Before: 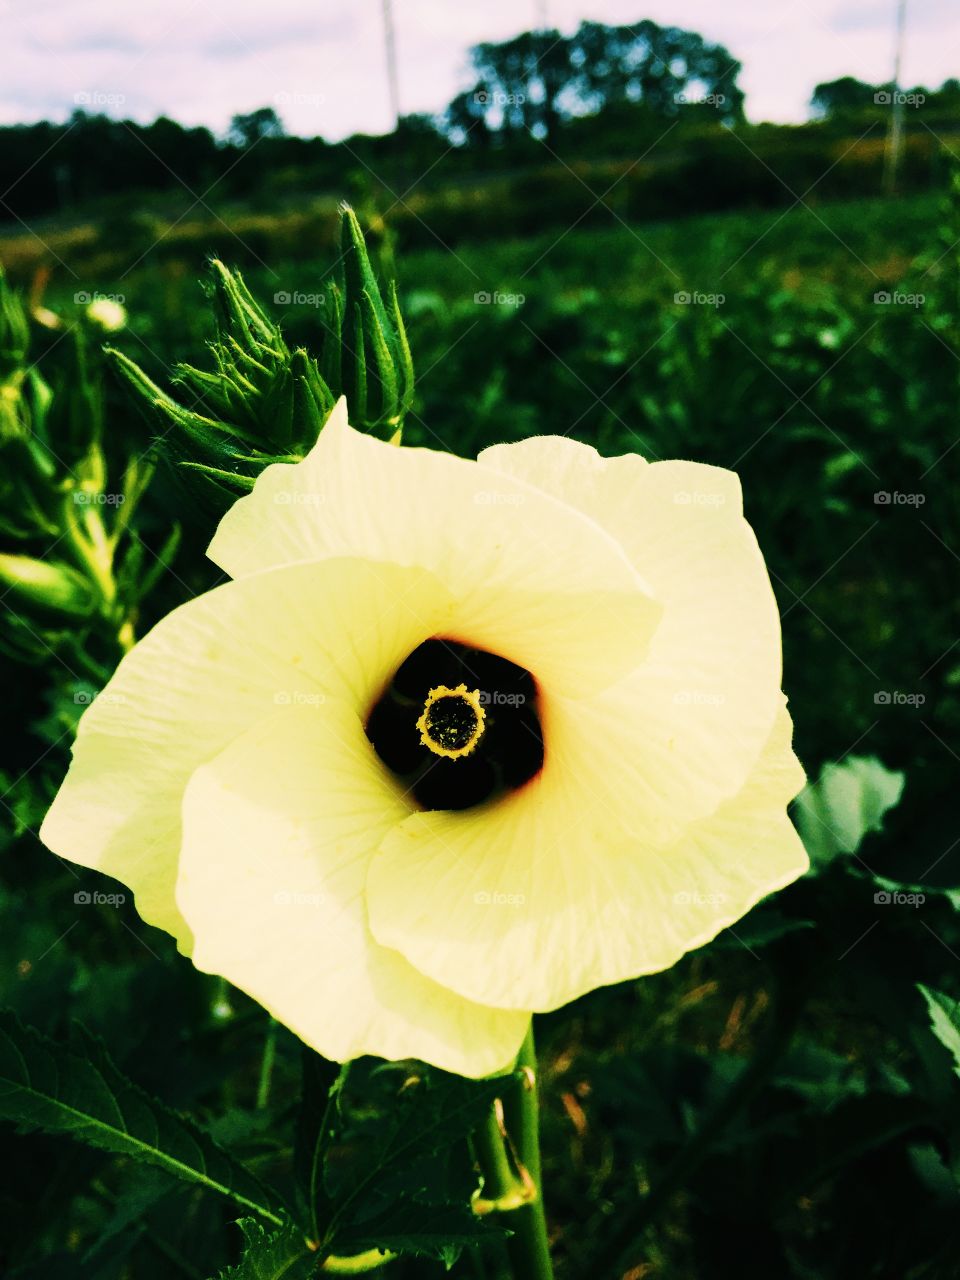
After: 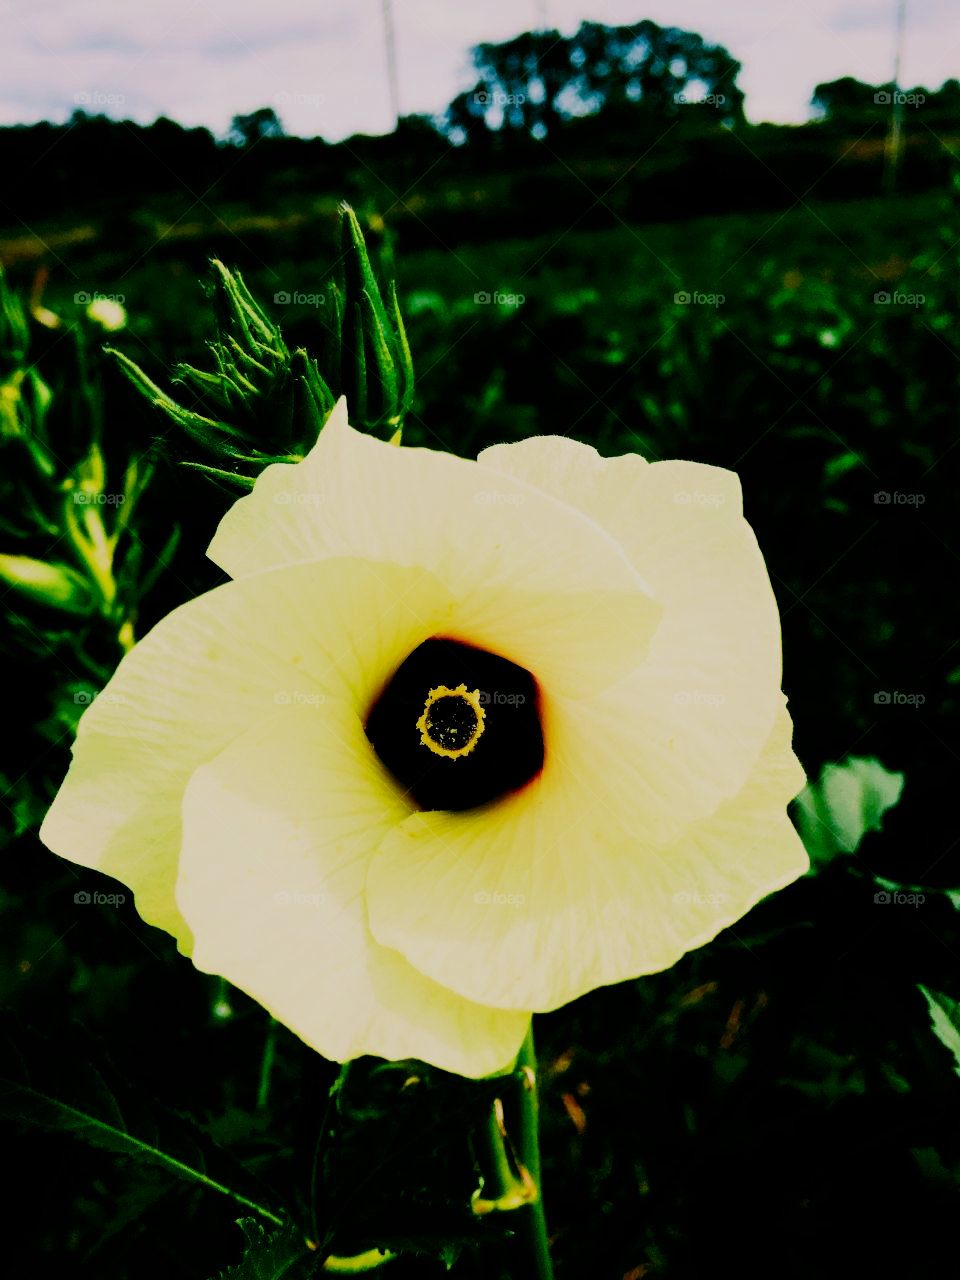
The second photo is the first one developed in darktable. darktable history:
contrast brightness saturation: contrast 0.098, brightness -0.275, saturation 0.139
filmic rgb: black relative exposure -7.65 EV, white relative exposure 4.56 EV, hardness 3.61
tone equalizer: -8 EV -0.378 EV, -7 EV -0.374 EV, -6 EV -0.342 EV, -5 EV -0.248 EV, -3 EV 0.217 EV, -2 EV 0.359 EV, -1 EV 0.384 EV, +0 EV 0.394 EV
